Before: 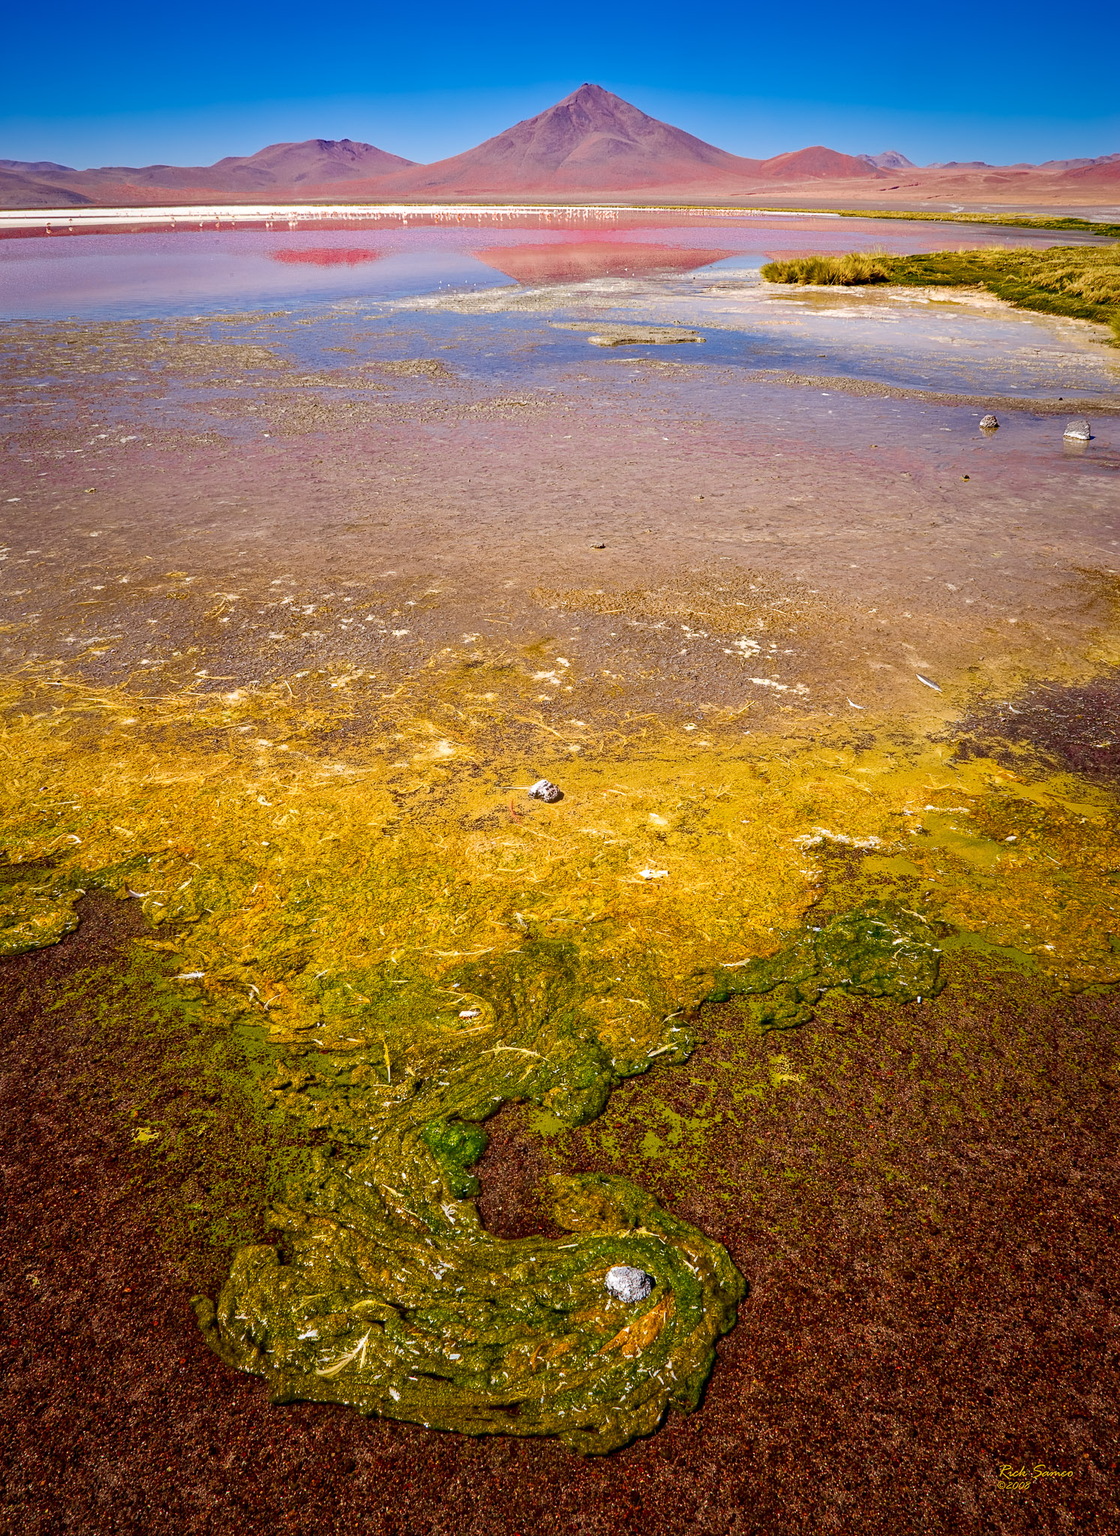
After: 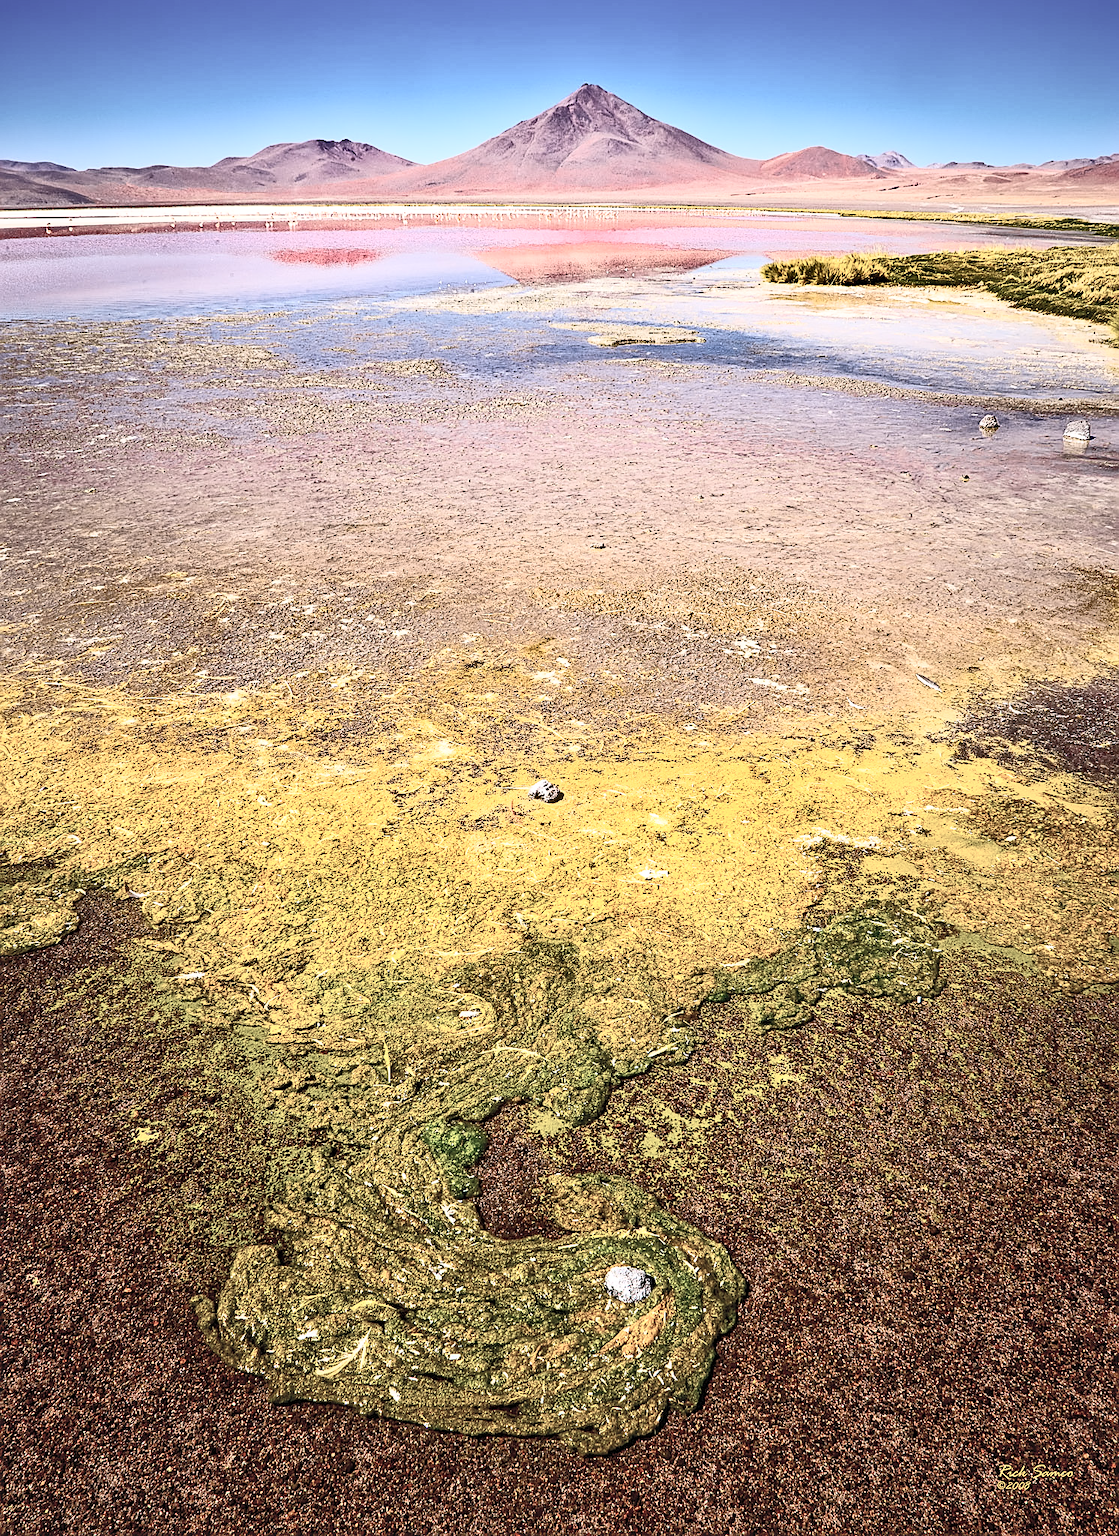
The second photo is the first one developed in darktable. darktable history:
sharpen: on, module defaults
contrast brightness saturation: contrast 0.567, brightness 0.566, saturation -0.326
shadows and highlights: low approximation 0.01, soften with gaussian
